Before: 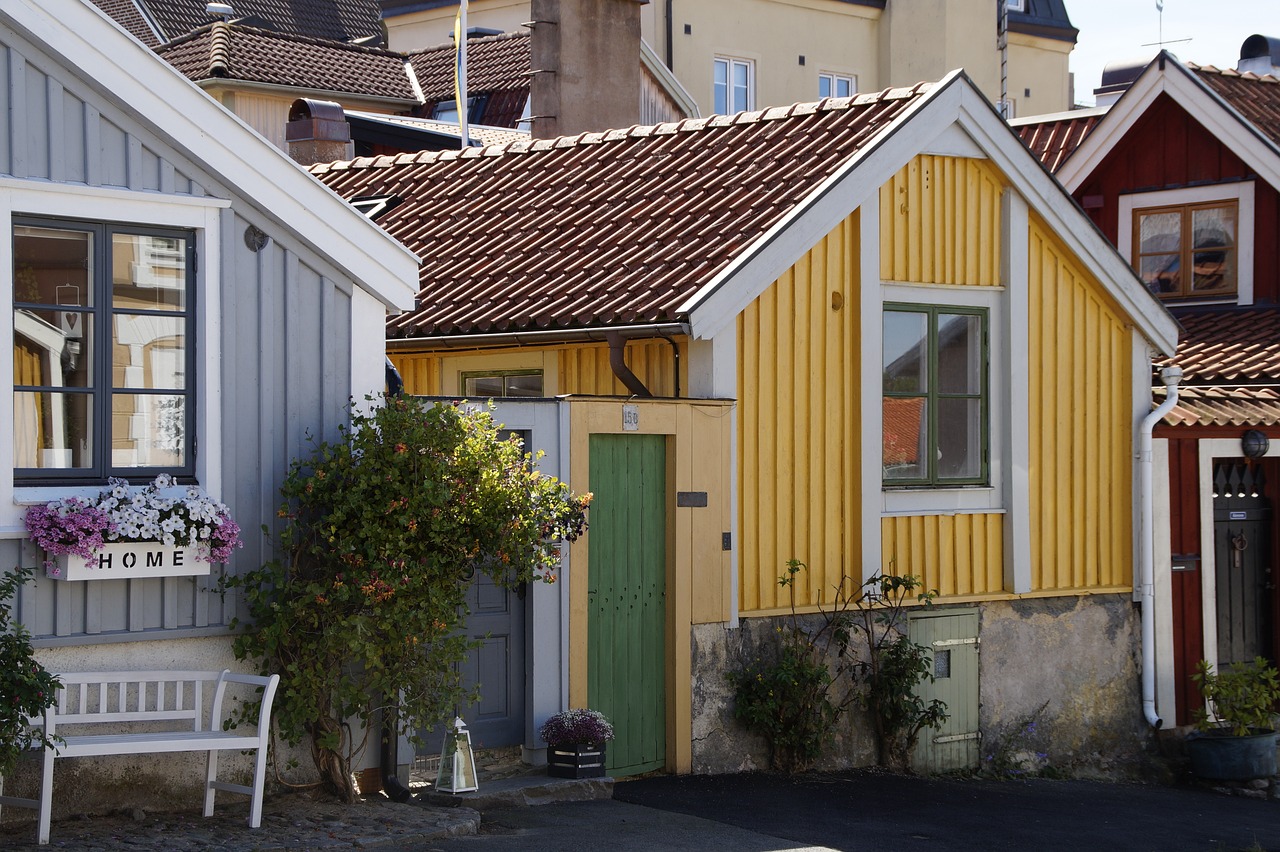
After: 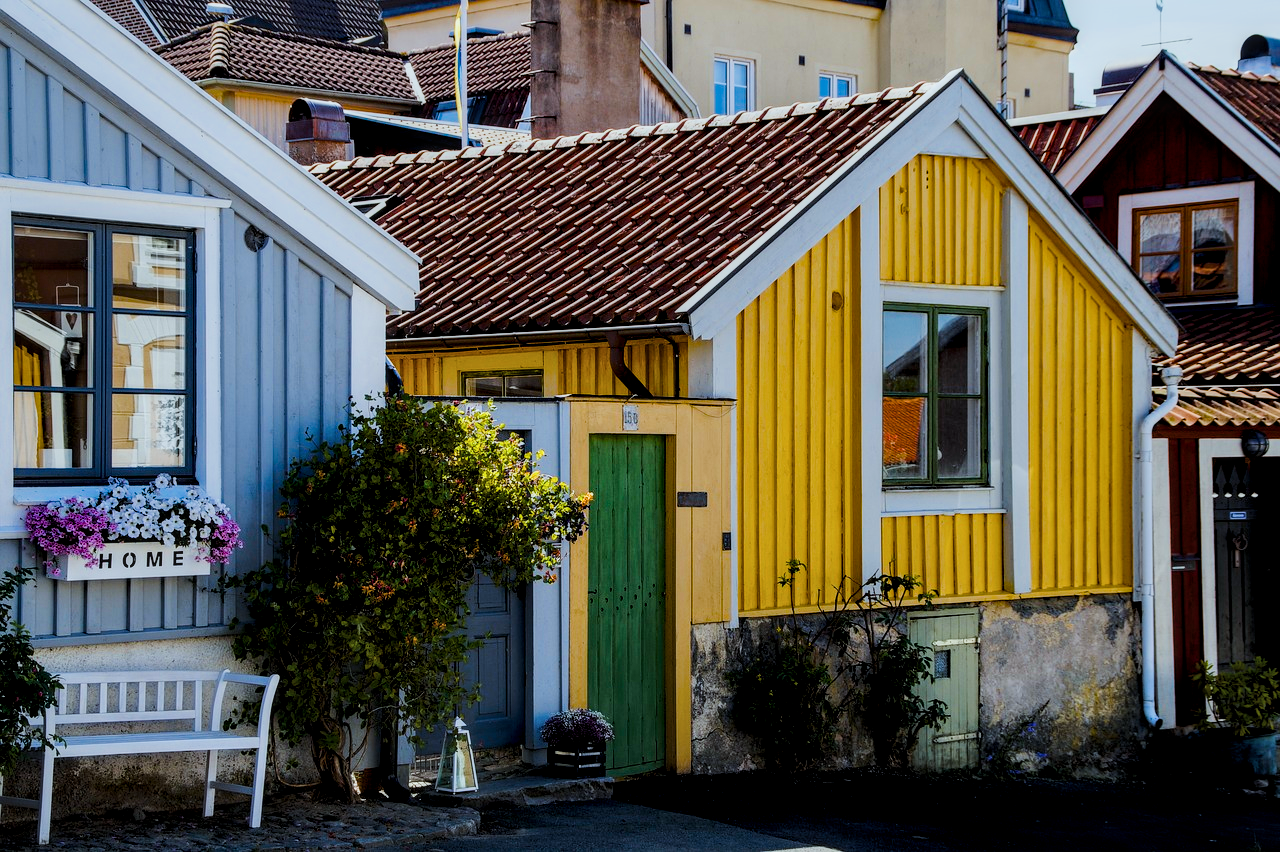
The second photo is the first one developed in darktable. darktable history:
local contrast: detail 139%
tone equalizer: -8 EV -1.83 EV, -7 EV -1.15 EV, -6 EV -1.61 EV
color calibration: output R [1.063, -0.012, -0.003, 0], output G [0, 1.022, 0.021, 0], output B [-0.079, 0.047, 1, 0], illuminant custom, x 0.368, y 0.373, temperature 4334.19 K
filmic rgb: black relative exposure -7.49 EV, white relative exposure 4.99 EV, threshold 3 EV, hardness 3.33, contrast 1.298, enable highlight reconstruction true
color balance rgb: linear chroma grading › global chroma 24.47%, perceptual saturation grading › global saturation 39.132%, perceptual saturation grading › highlights -25.331%, perceptual saturation grading › mid-tones 35.071%, perceptual saturation grading › shadows 34.668%
